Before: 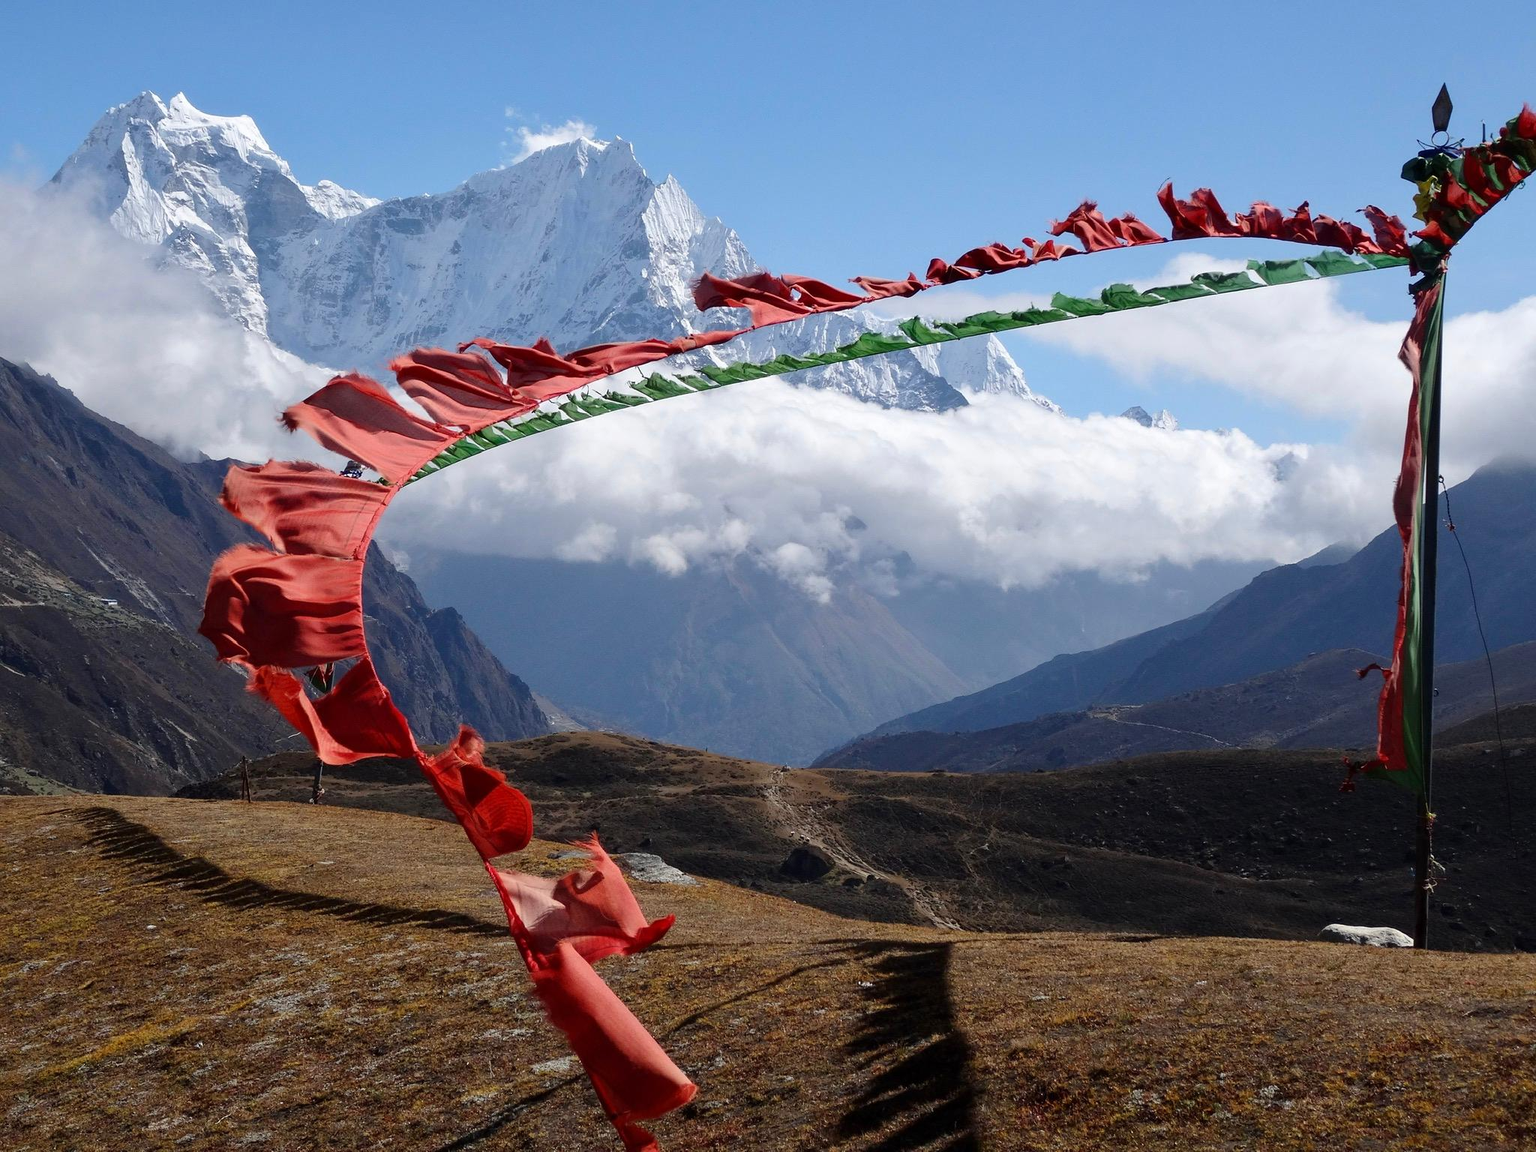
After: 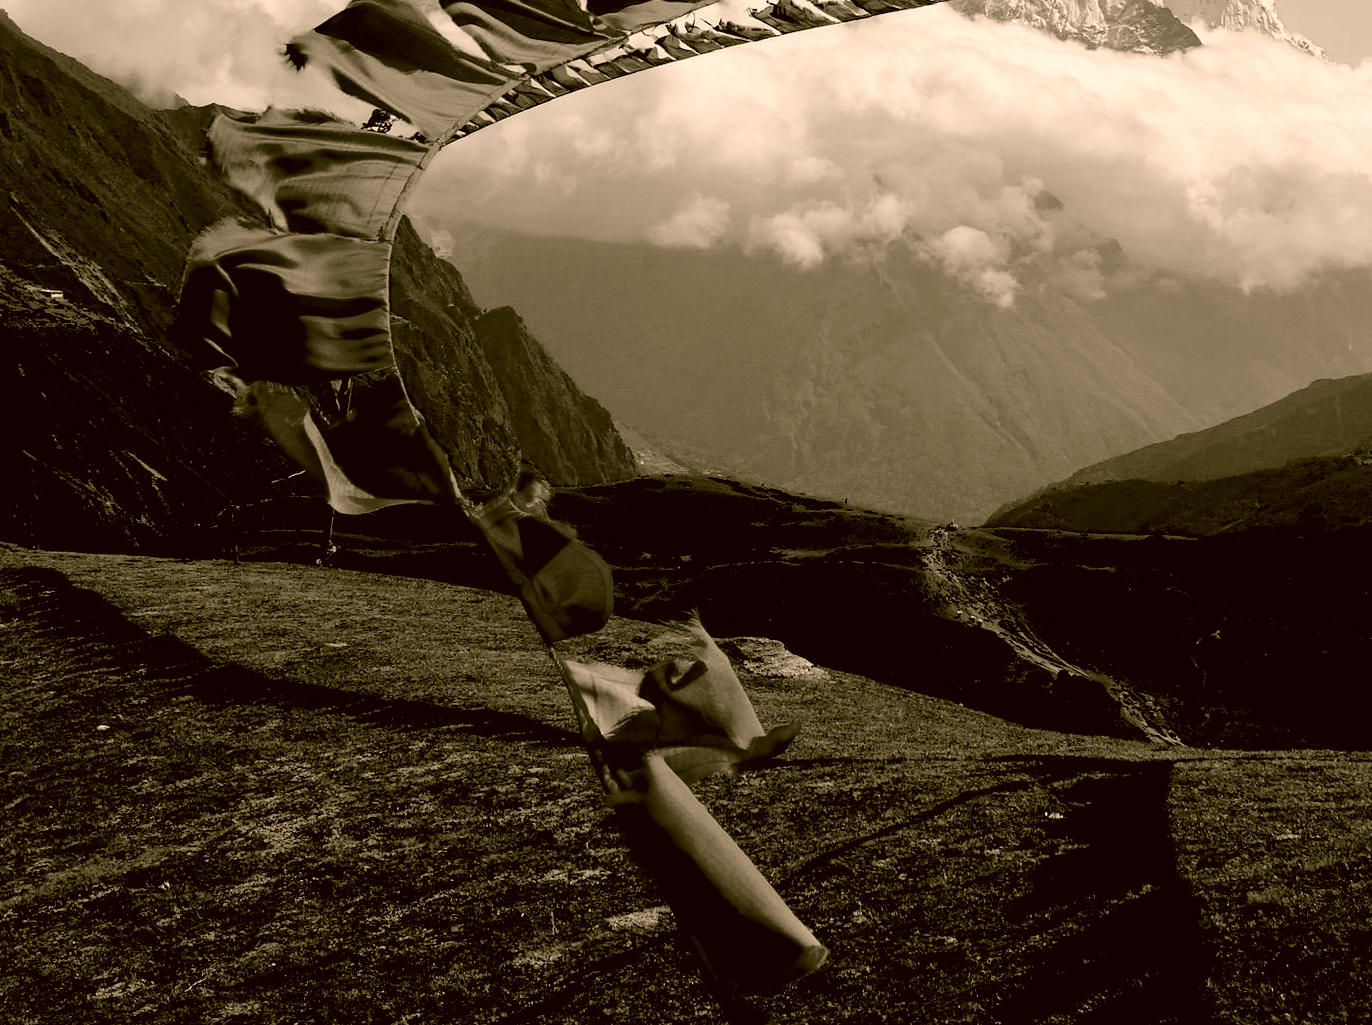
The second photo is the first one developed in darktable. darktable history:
color correction: highlights a* 8.72, highlights b* 15.29, shadows a* -0.679, shadows b* 26.34
crop and rotate: angle -0.722°, left 3.787%, top 32.13%, right 28.099%
exposure: black level correction 0.057, compensate exposure bias true, compensate highlight preservation false
color calibration: output gray [0.22, 0.42, 0.37, 0], gray › normalize channels true, illuminant custom, x 0.363, y 0.384, temperature 4522.72 K, gamut compression 0.009
